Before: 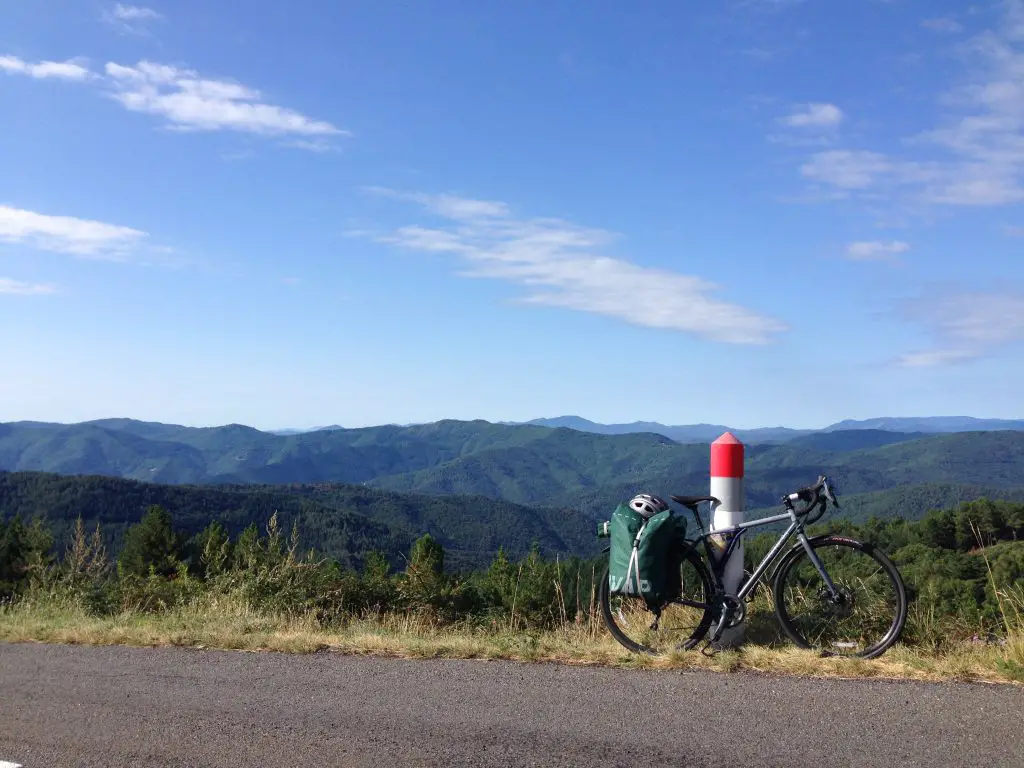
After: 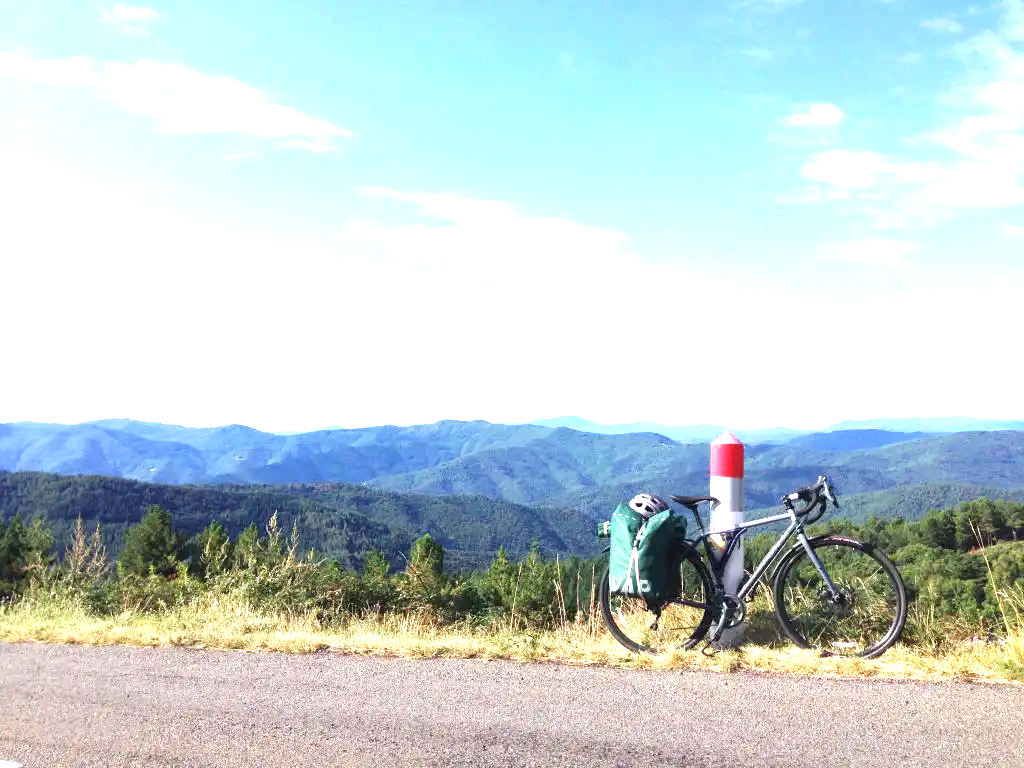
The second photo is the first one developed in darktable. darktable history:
exposure: black level correction 0, exposure 1.889 EV, compensate highlight preservation false
